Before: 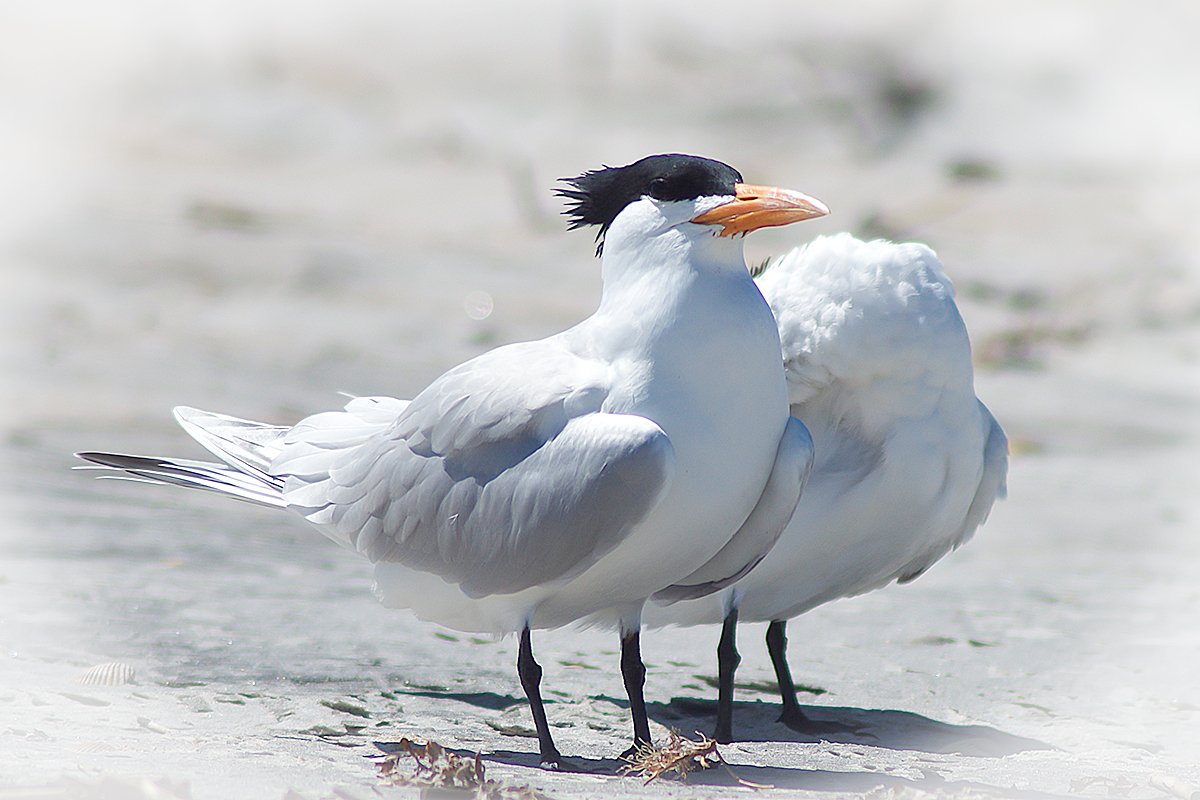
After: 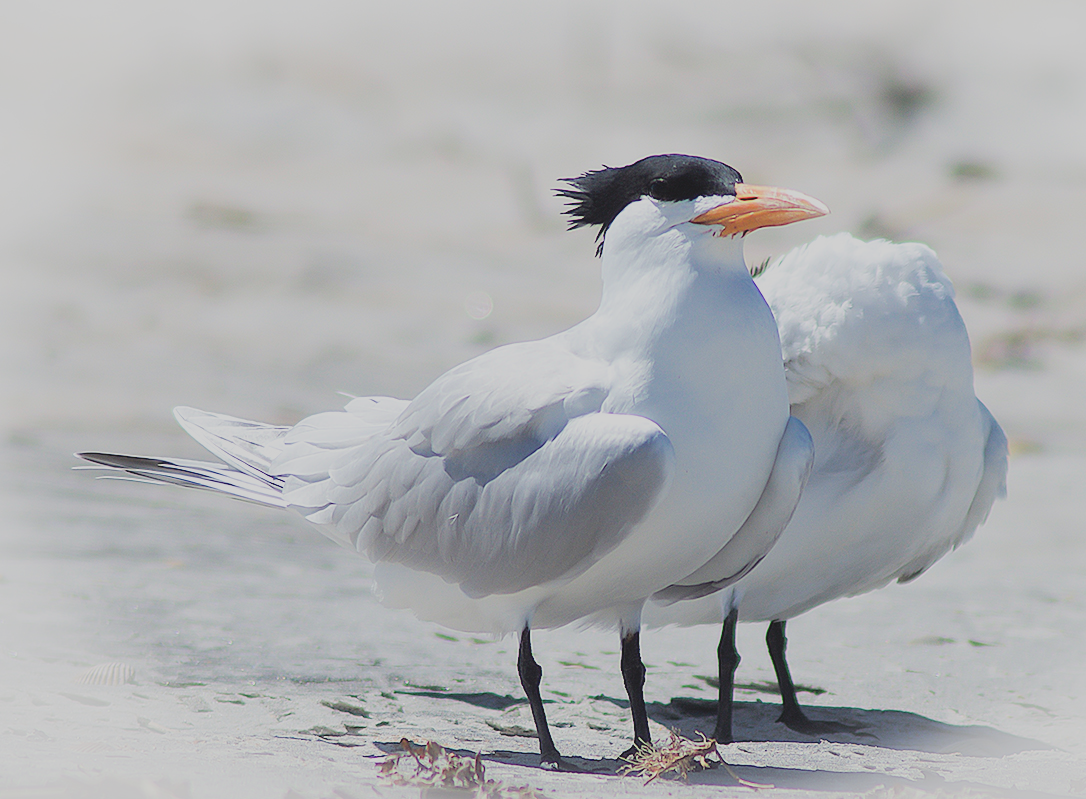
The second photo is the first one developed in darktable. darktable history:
contrast brightness saturation: contrast -0.143, brightness 0.054, saturation -0.123
crop: right 9.48%, bottom 0.048%
filmic rgb: black relative exposure -7.65 EV, white relative exposure 4.56 EV, hardness 3.61, contrast 1.117
